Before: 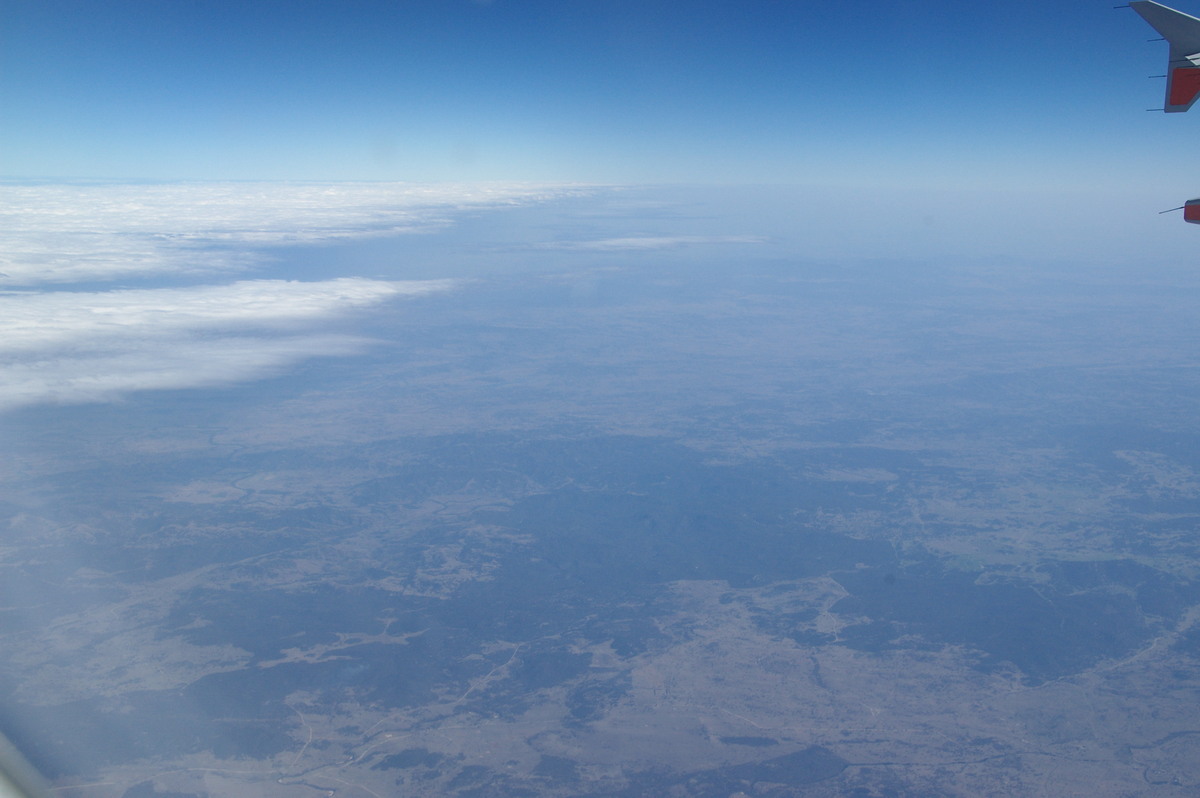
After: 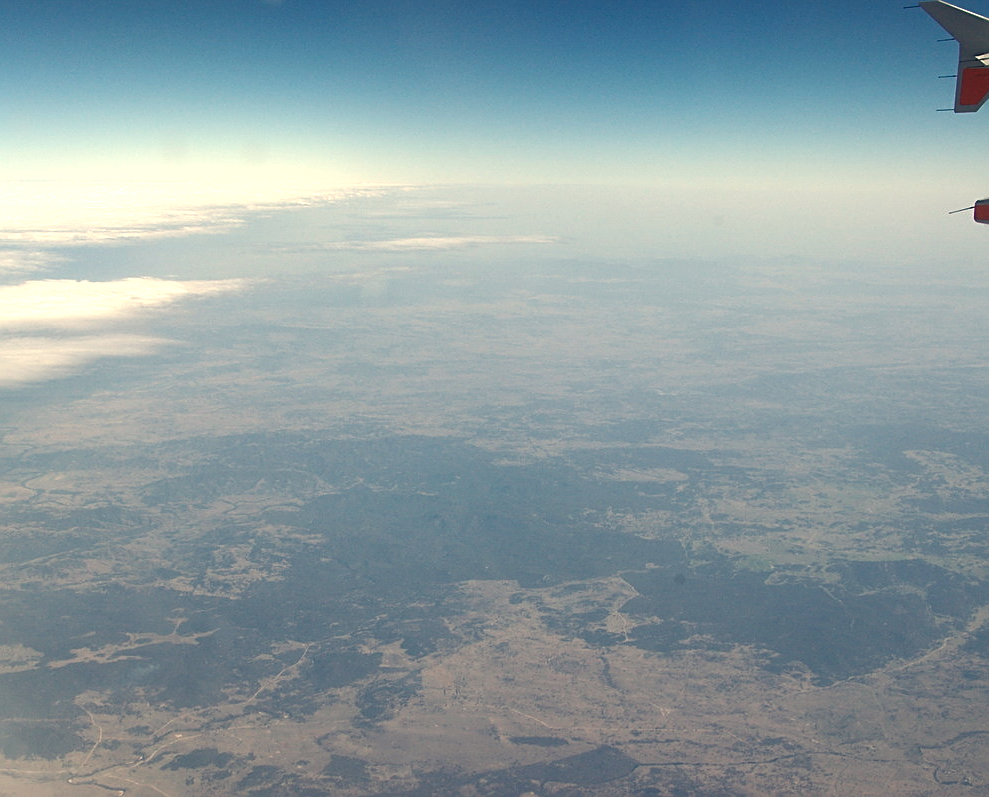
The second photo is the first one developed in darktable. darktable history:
crop: left 17.582%, bottom 0.031%
tone equalizer: -8 EV -0.417 EV, -7 EV -0.389 EV, -6 EV -0.333 EV, -5 EV -0.222 EV, -3 EV 0.222 EV, -2 EV 0.333 EV, -1 EV 0.389 EV, +0 EV 0.417 EV, edges refinement/feathering 500, mask exposure compensation -1.57 EV, preserve details no
white balance: red 1.138, green 0.996, blue 0.812
sharpen: on, module defaults
color balance rgb: shadows lift › chroma 1%, shadows lift › hue 28.8°, power › hue 60°, highlights gain › chroma 1%, highlights gain › hue 60°, global offset › luminance 0.25%, perceptual saturation grading › highlights -20%, perceptual saturation grading › shadows 20%, perceptual brilliance grading › highlights 10%, perceptual brilliance grading › shadows -5%, global vibrance 19.67%
